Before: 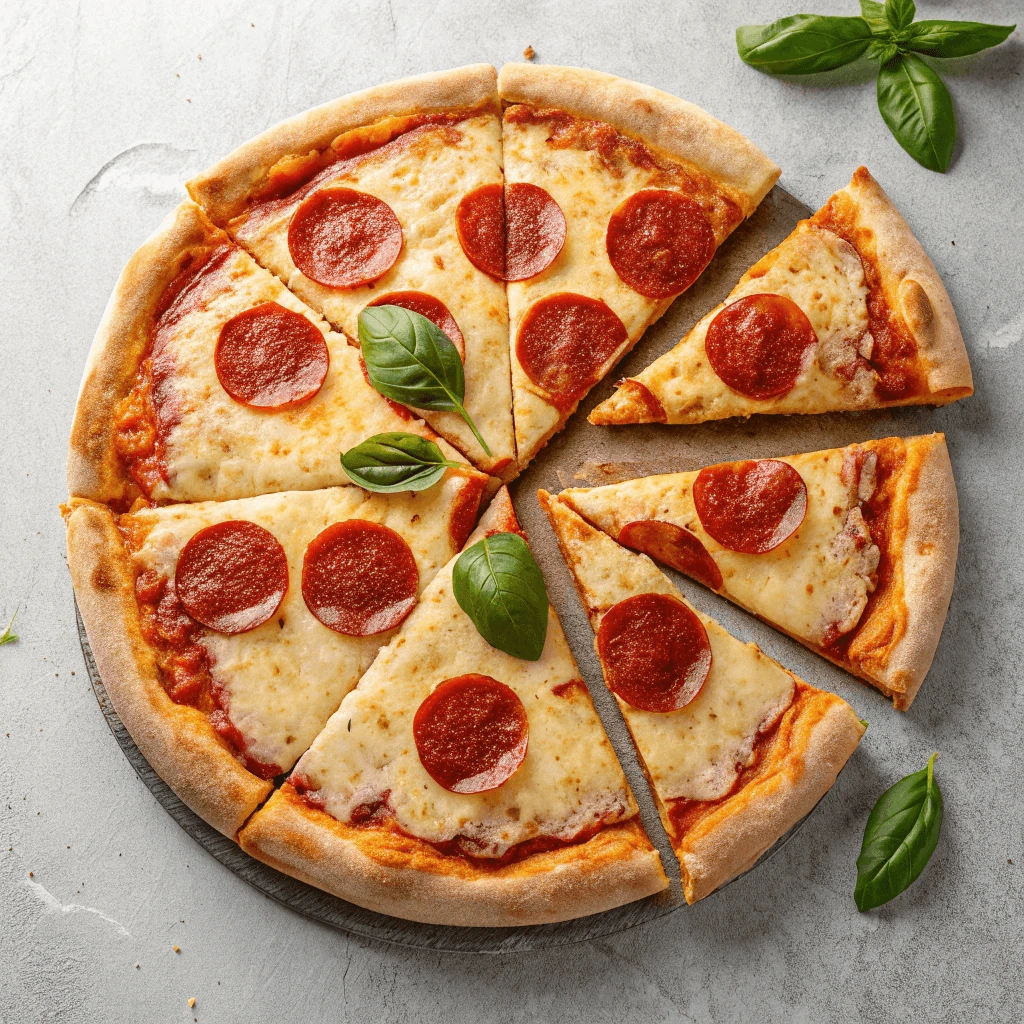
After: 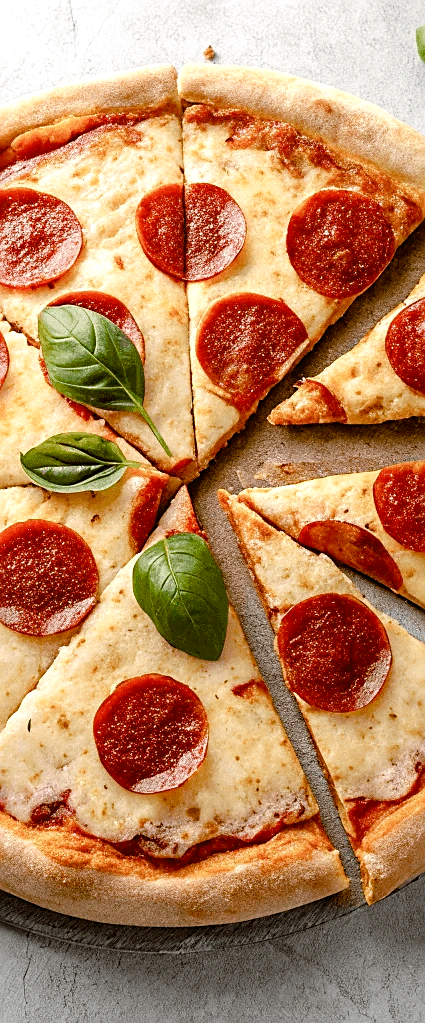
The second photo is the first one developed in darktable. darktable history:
crop: left 31.261%, right 27.198%
color balance rgb: perceptual saturation grading › global saturation 24.902%, perceptual saturation grading › highlights -50.045%, perceptual saturation grading › shadows 30.049%
exposure: exposure -0.44 EV, compensate exposure bias true, compensate highlight preservation false
sharpen: on, module defaults
tone equalizer: -8 EV -0.738 EV, -7 EV -0.717 EV, -6 EV -0.619 EV, -5 EV -0.371 EV, -3 EV 0.384 EV, -2 EV 0.6 EV, -1 EV 0.696 EV, +0 EV 0.773 EV
